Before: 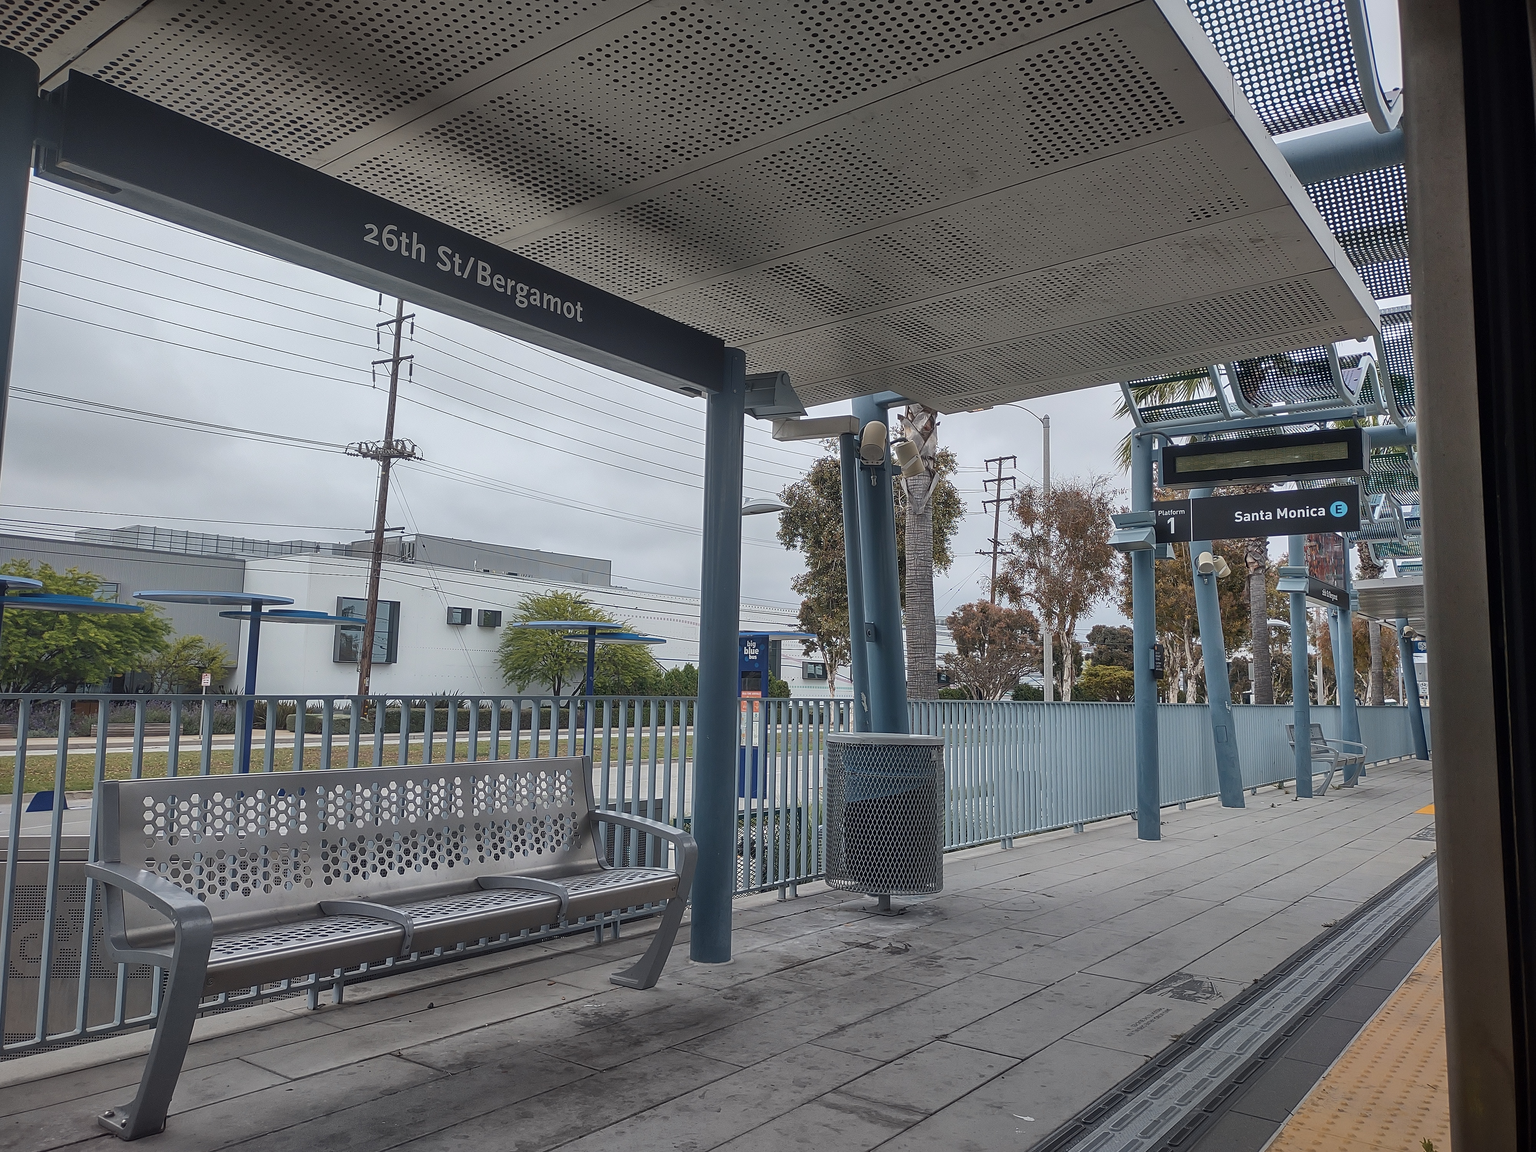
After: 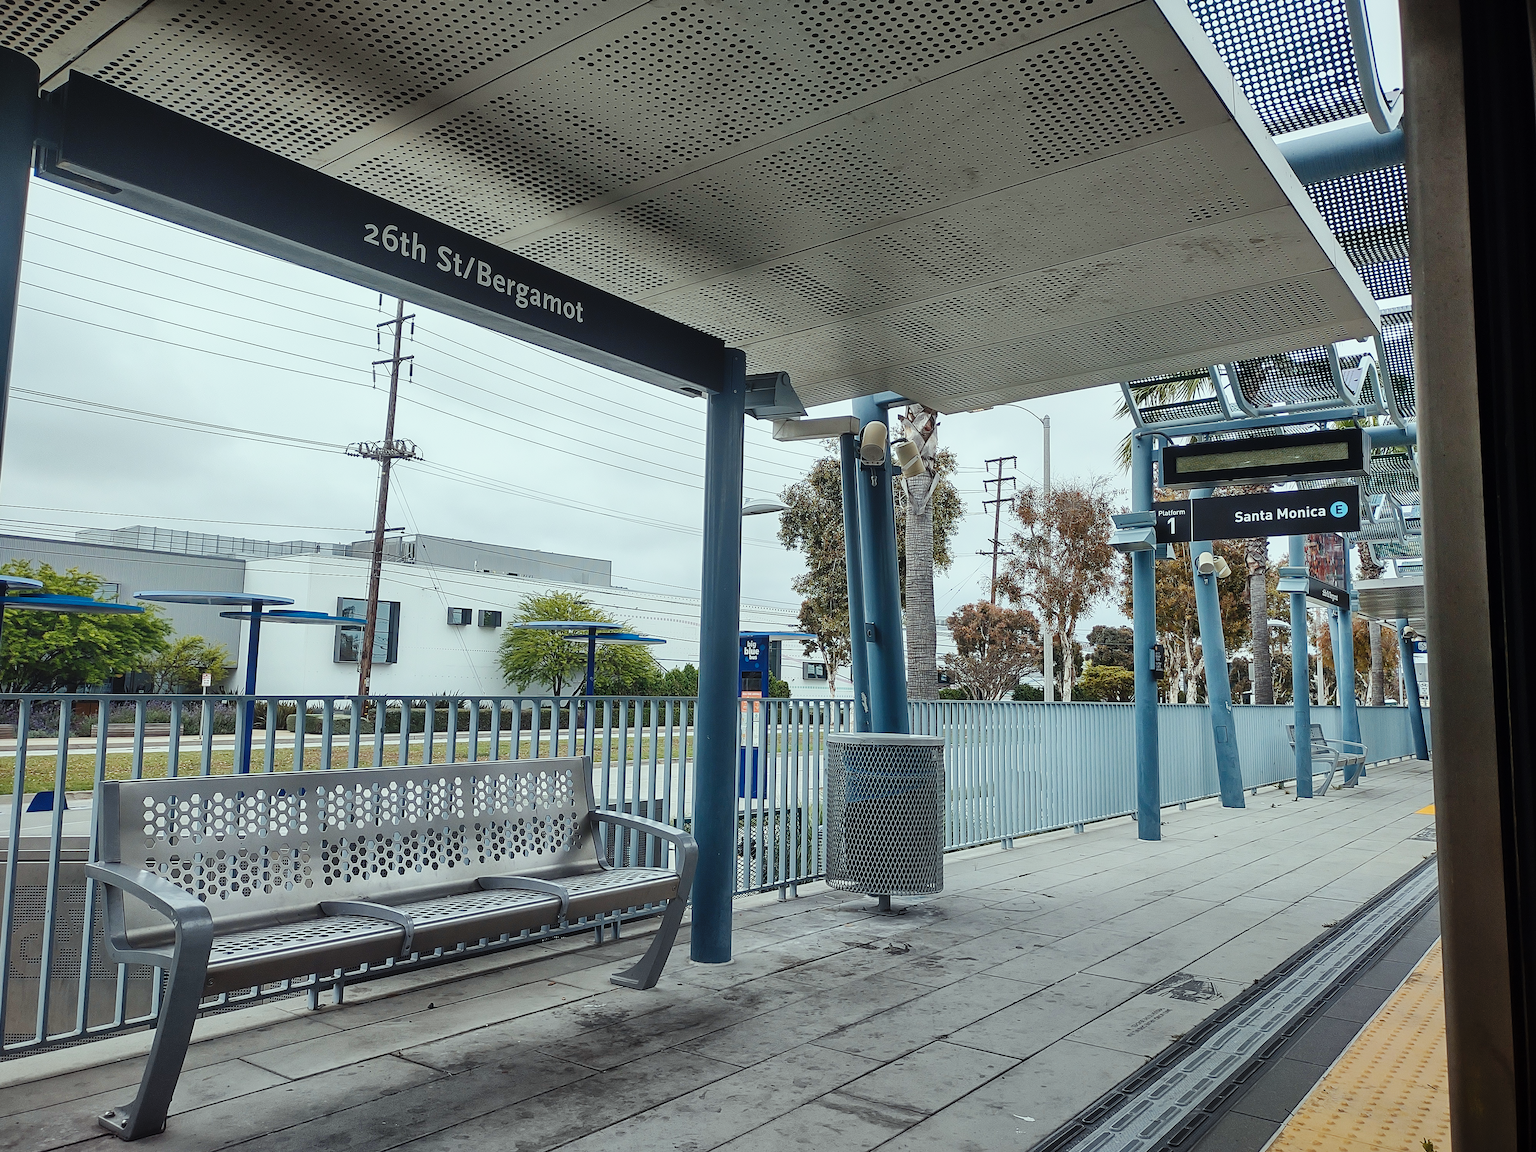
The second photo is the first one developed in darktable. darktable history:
base curve: curves: ch0 [(0, 0) (0.036, 0.025) (0.121, 0.166) (0.206, 0.329) (0.605, 0.79) (1, 1)], preserve colors none
color correction: highlights a* -6.89, highlights b* 0.785
